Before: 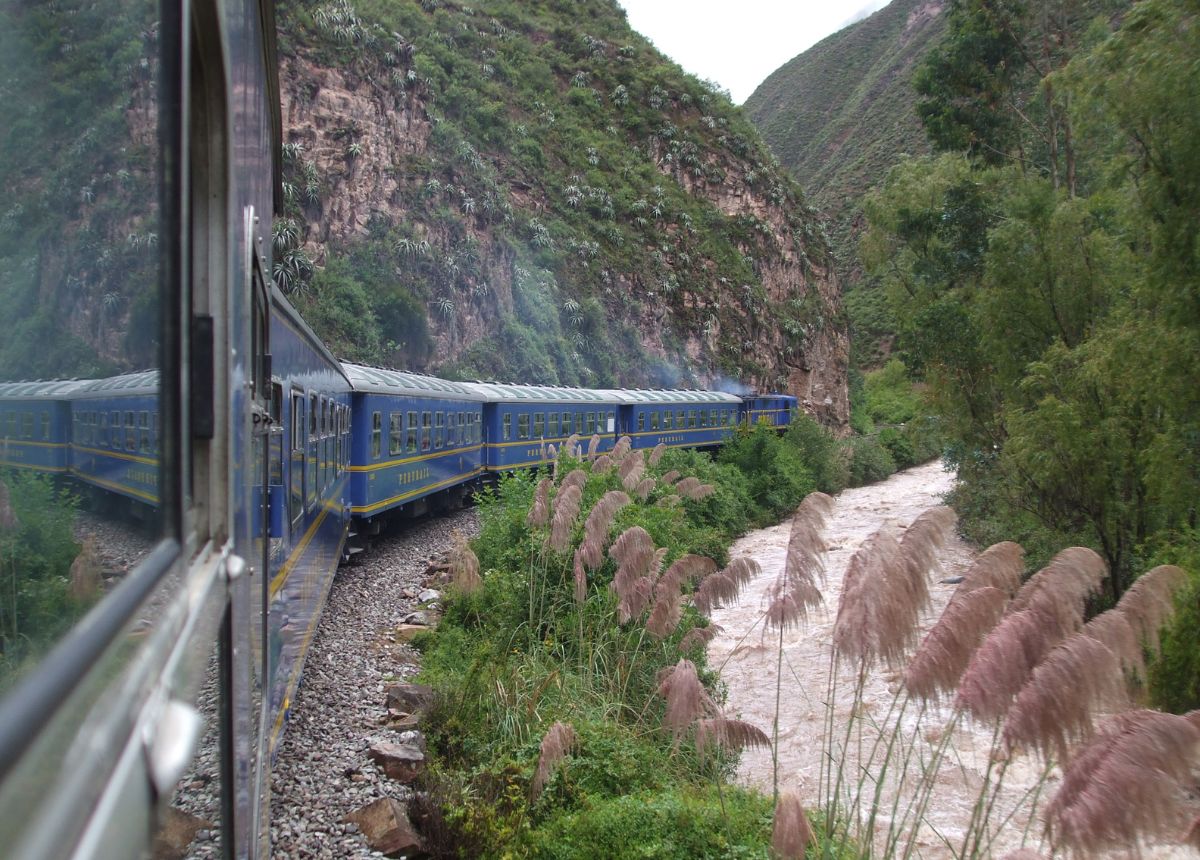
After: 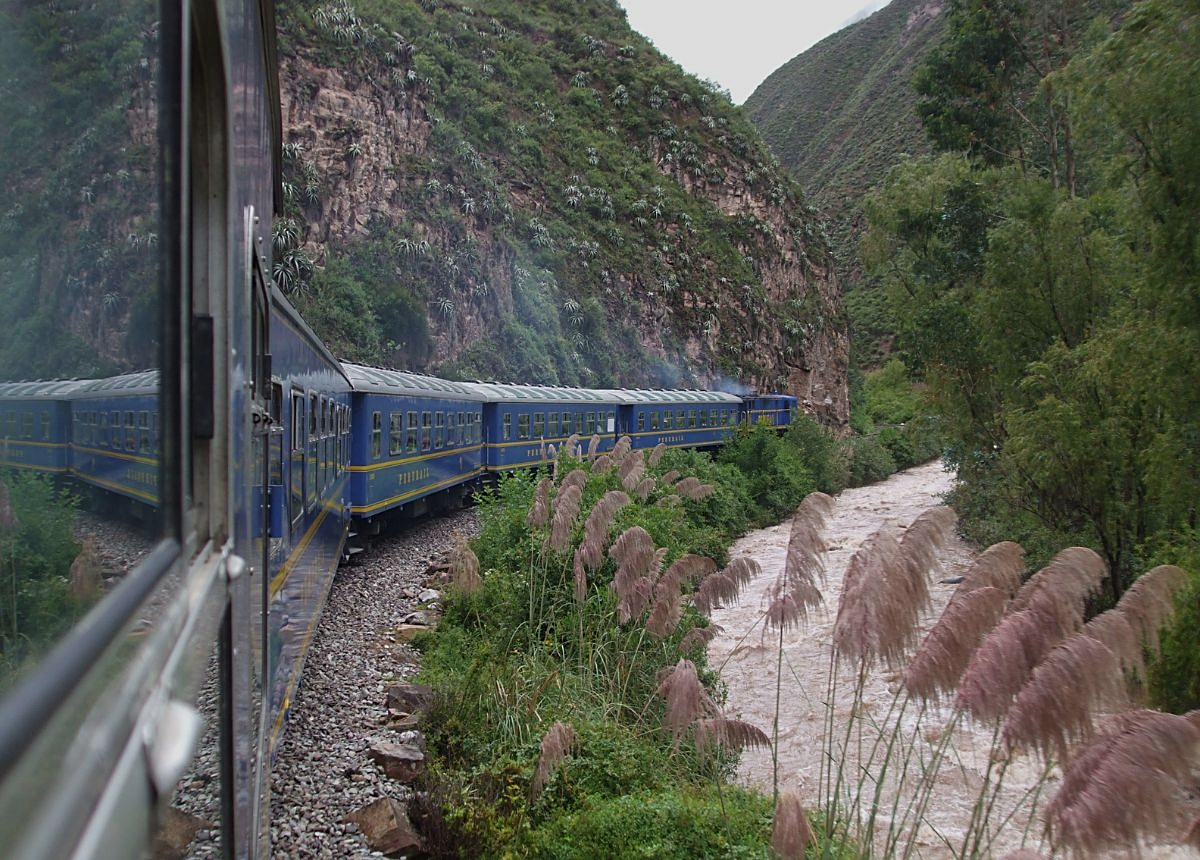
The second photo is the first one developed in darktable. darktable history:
sharpen: on, module defaults
exposure: exposure -0.462 EV, compensate highlight preservation false
